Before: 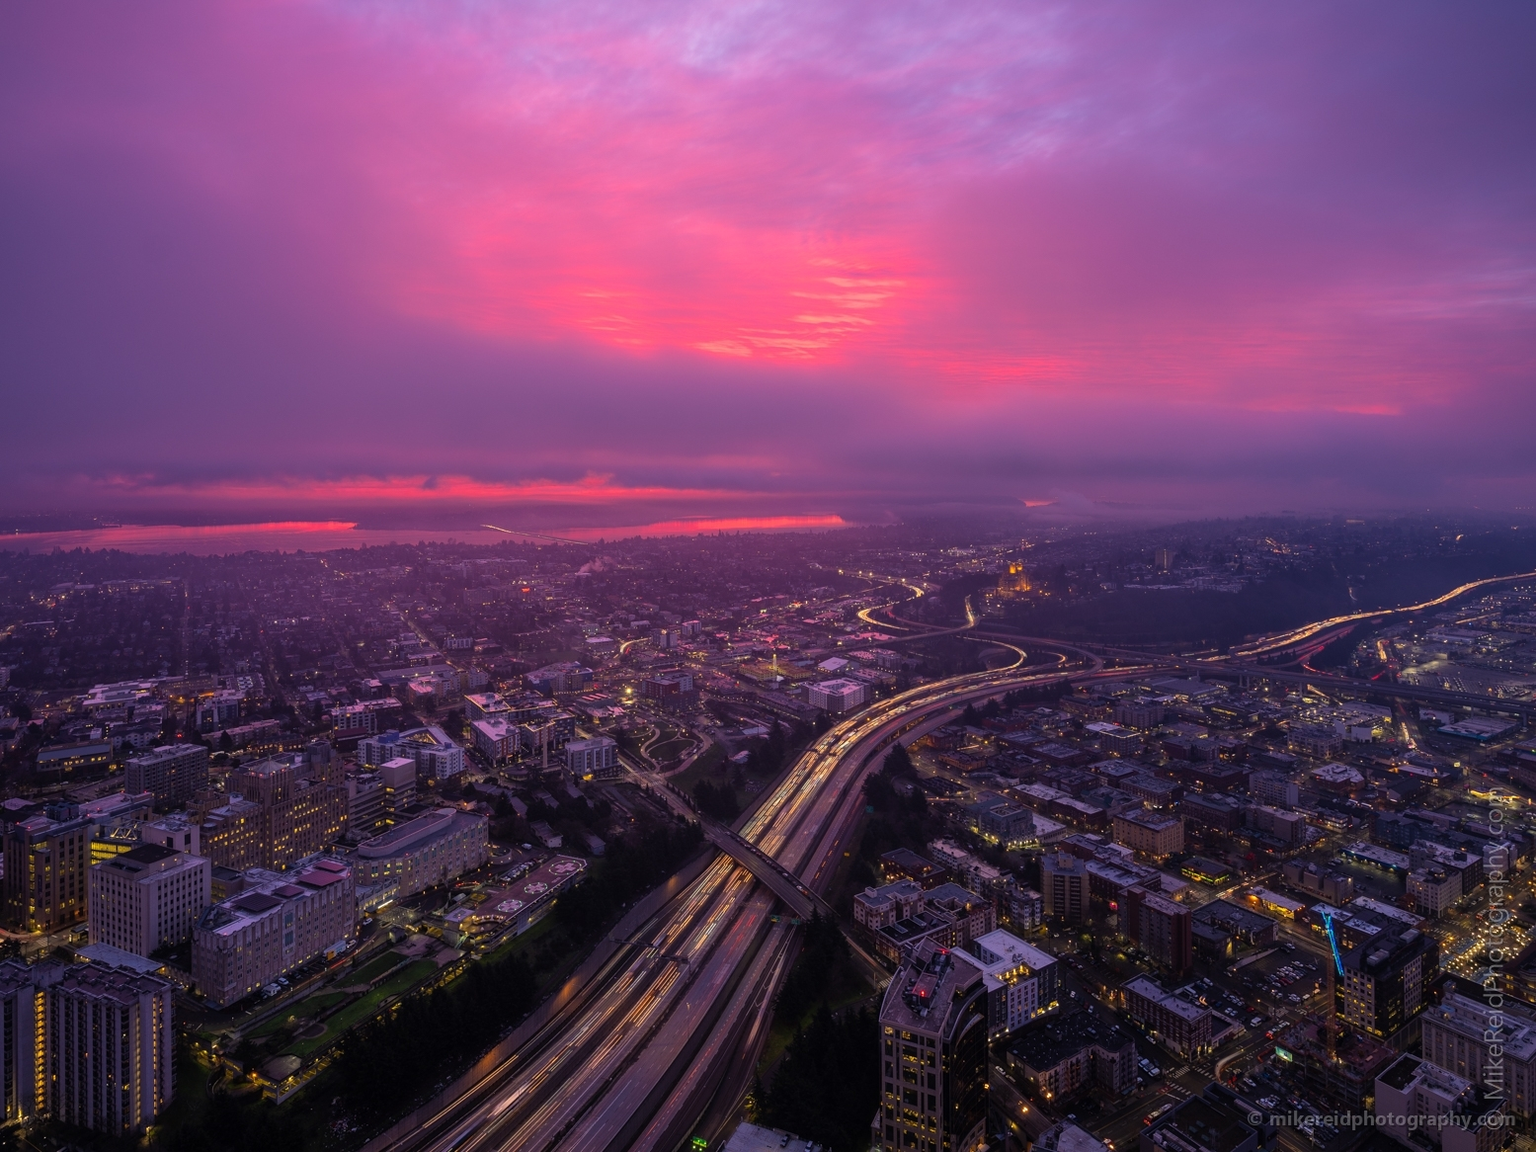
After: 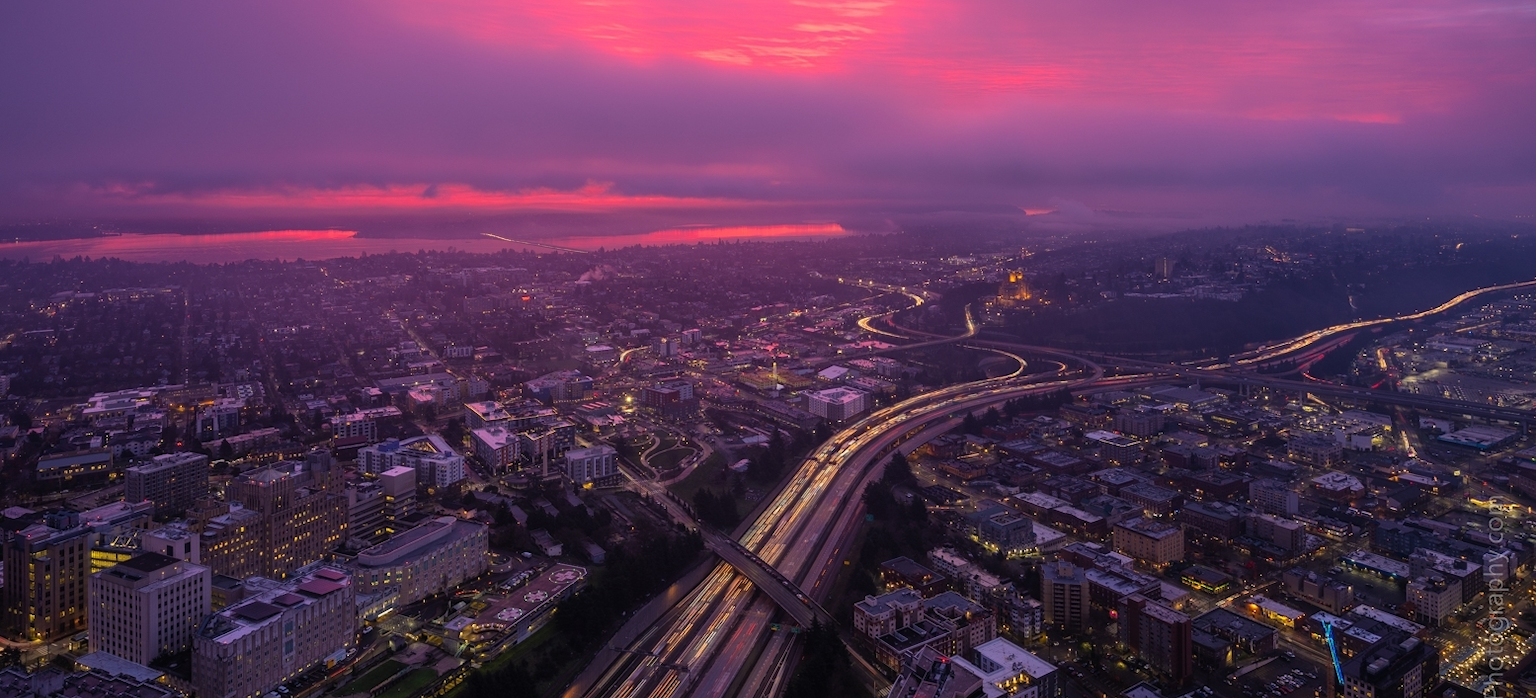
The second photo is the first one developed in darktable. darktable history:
crop and rotate: top 25.313%, bottom 13.972%
